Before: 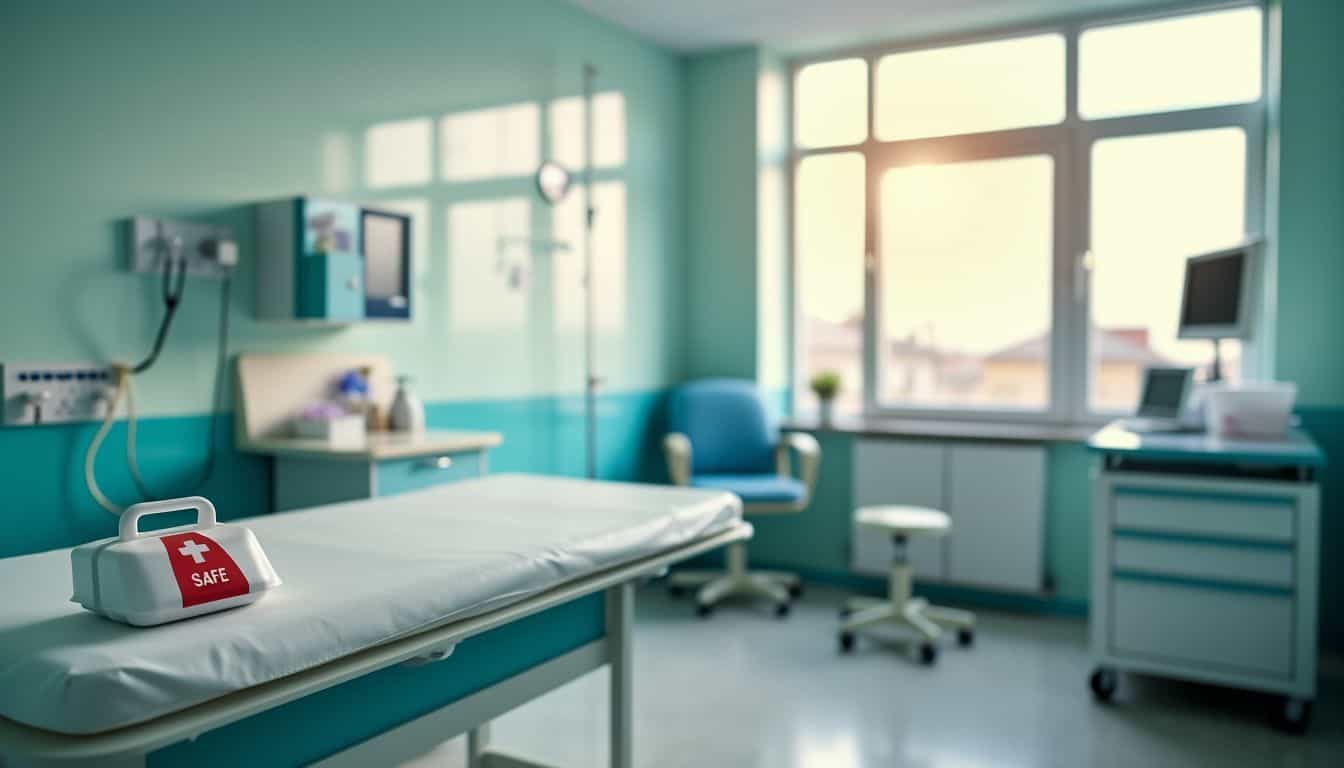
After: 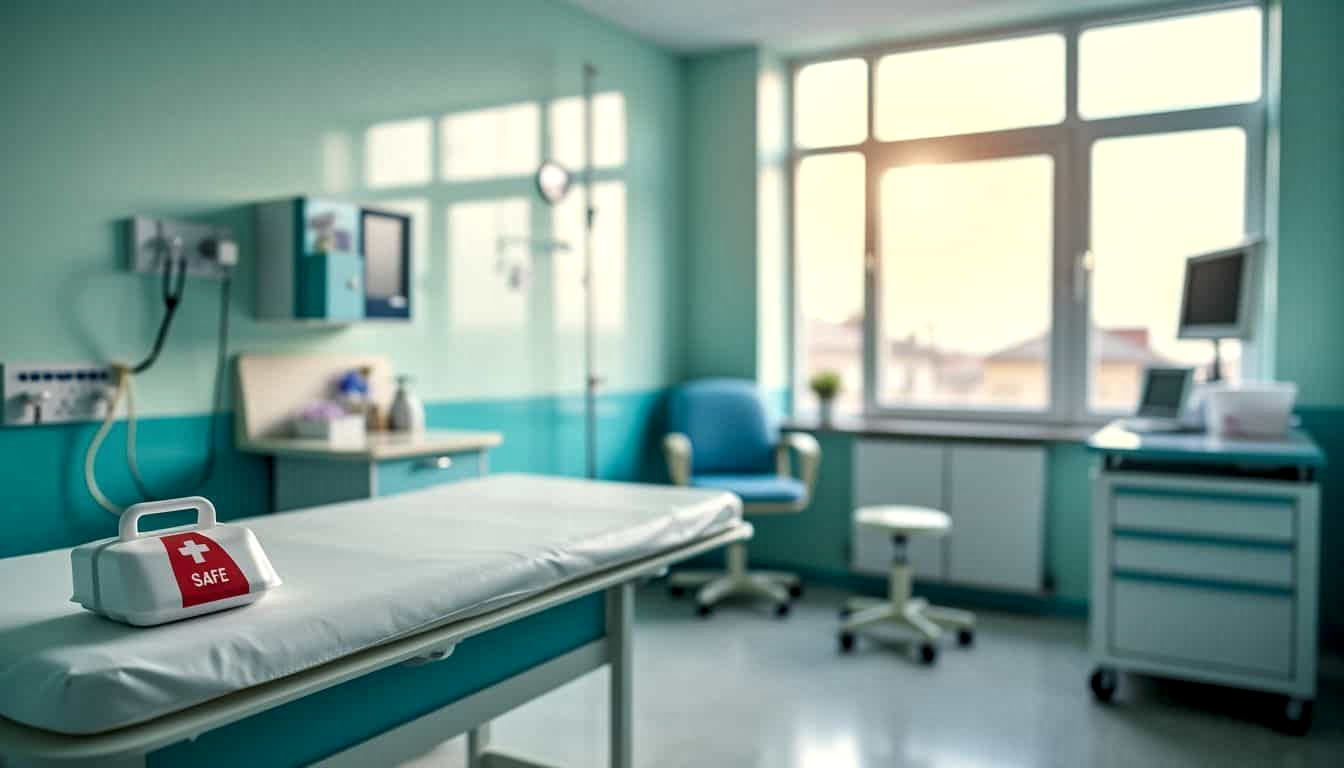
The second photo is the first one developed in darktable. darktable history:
levels: mode automatic, black 0.023%, white 99.97%, levels [0.062, 0.494, 0.925]
local contrast: detail 130%
exposure: compensate highlight preservation false
white balance: red 1, blue 1
